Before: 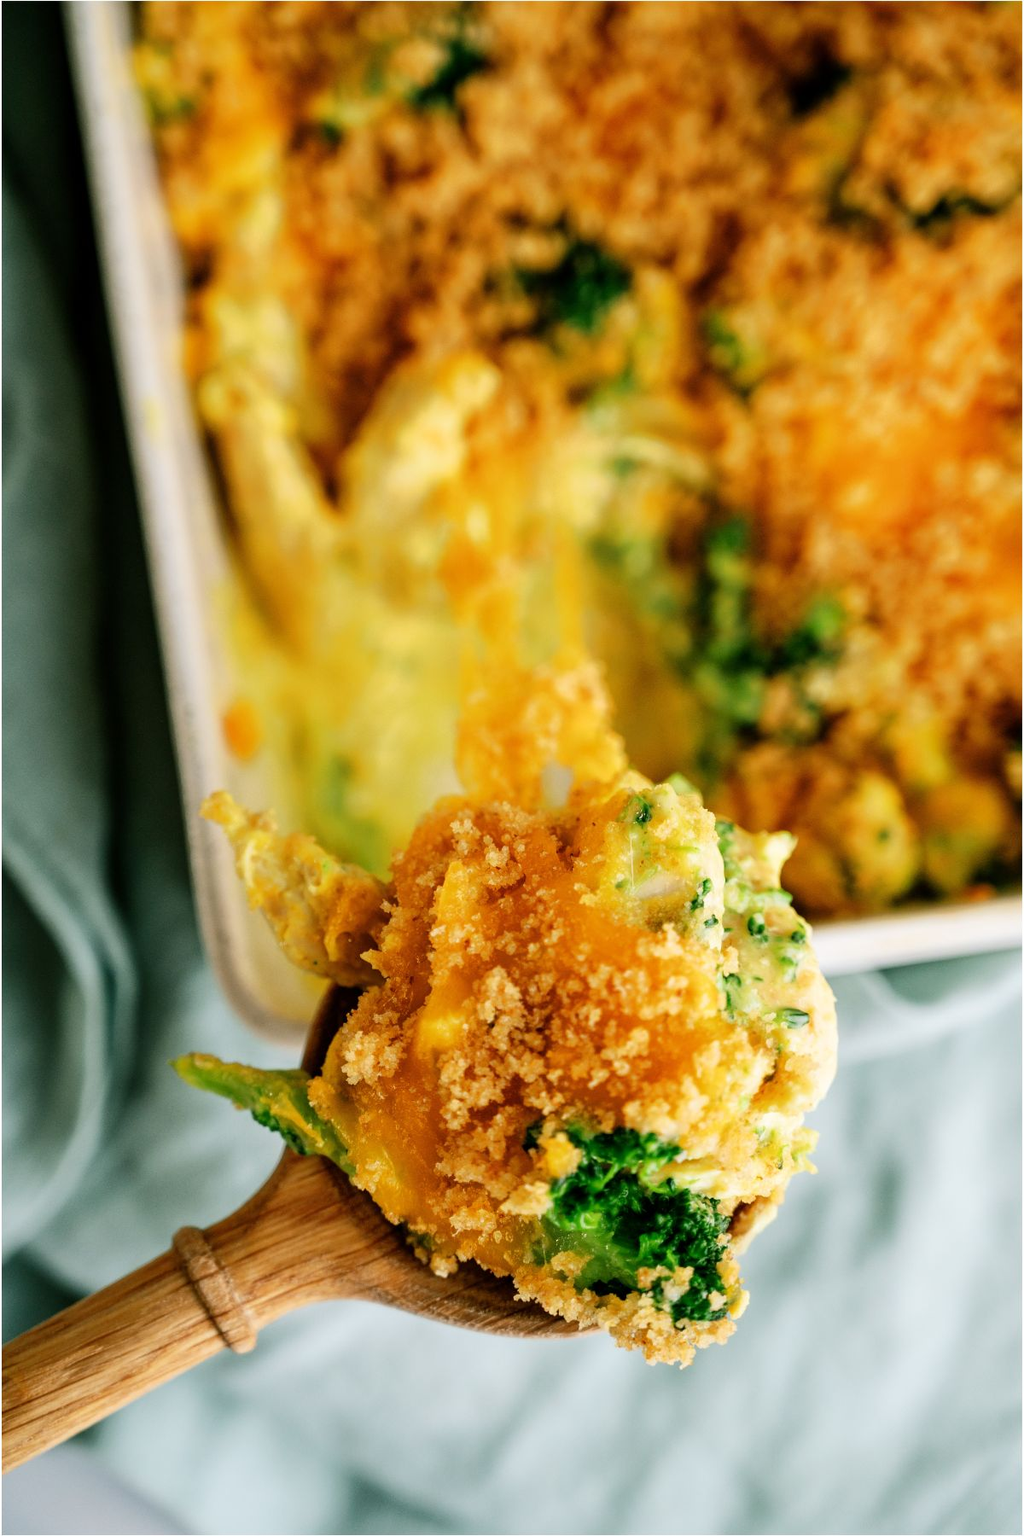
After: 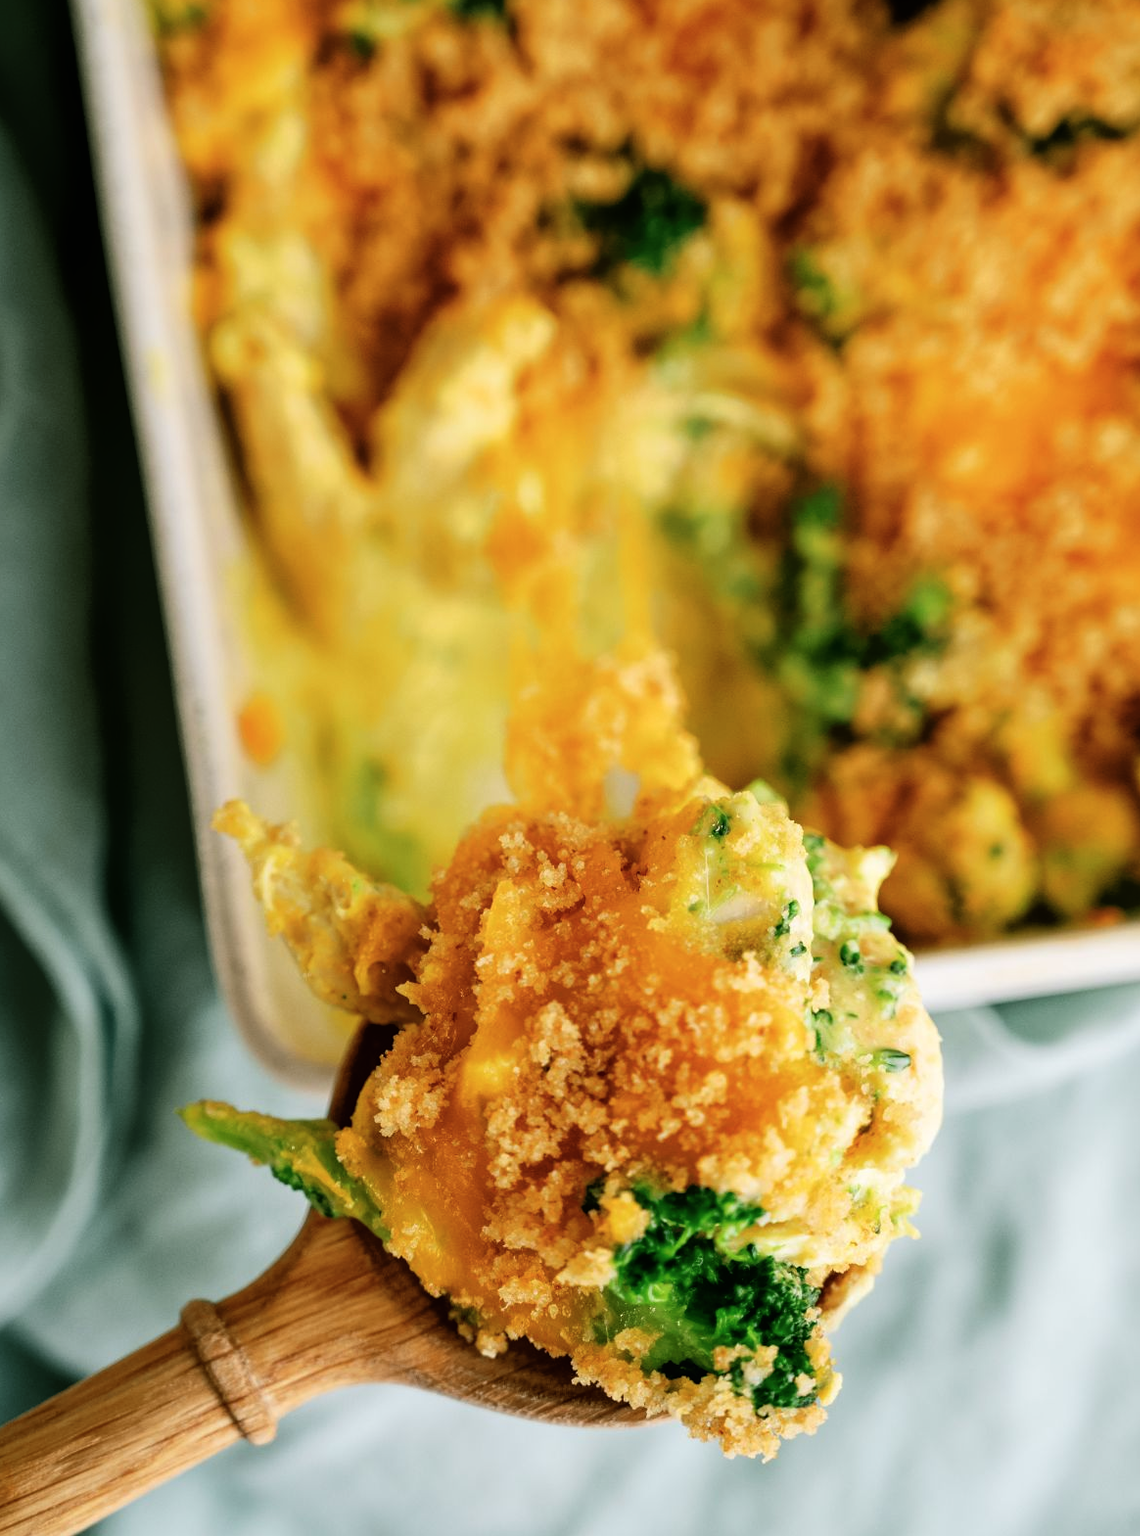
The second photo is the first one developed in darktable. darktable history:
color balance rgb: perceptual saturation grading › global saturation -3%
crop: left 1.507%, top 6.147%, right 1.379%, bottom 6.637%
surface blur: radius 16.53, green 0.002
